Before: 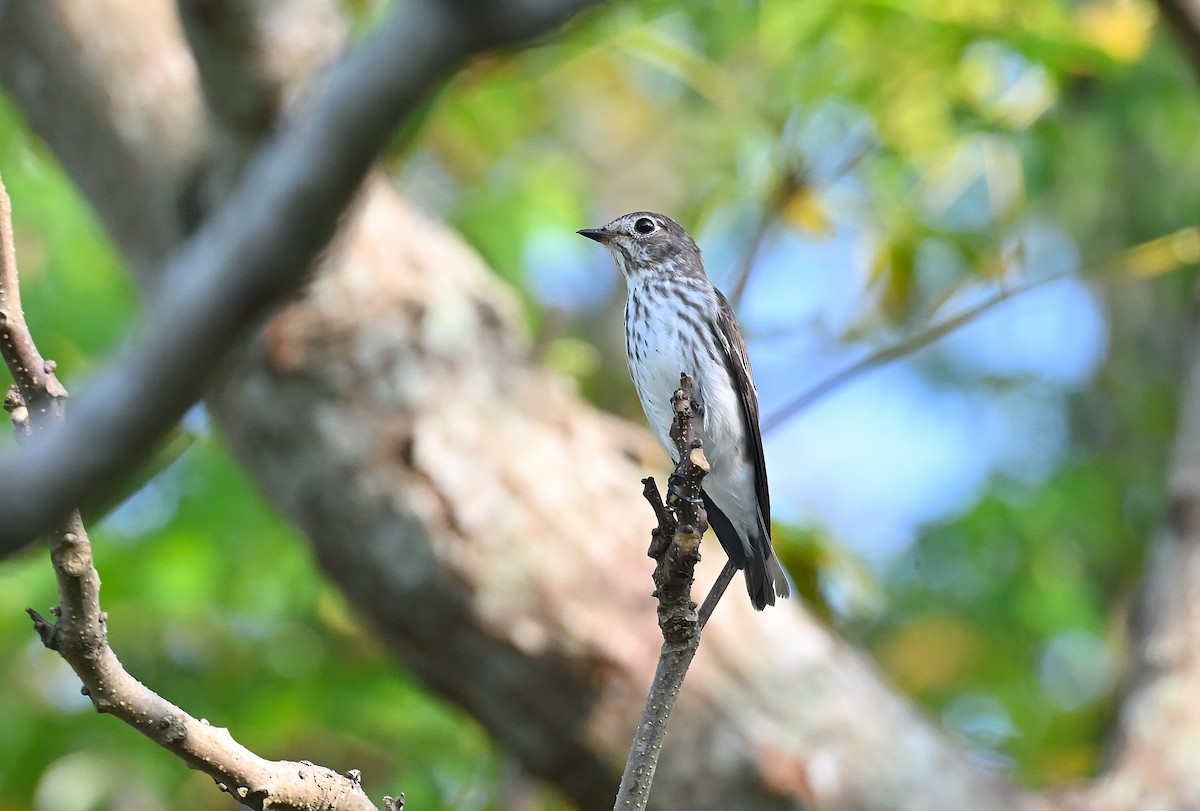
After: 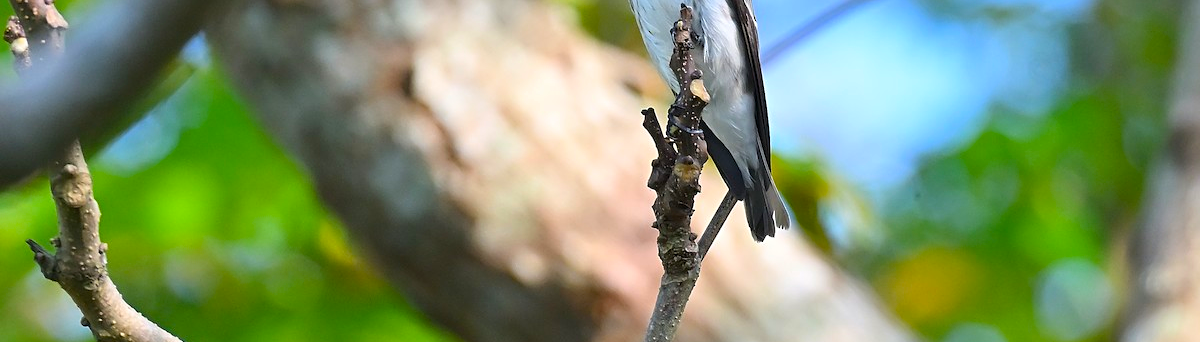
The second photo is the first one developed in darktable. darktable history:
sharpen: amount 0.2
crop: top 45.551%, bottom 12.262%
color balance rgb: perceptual saturation grading › global saturation 30%, global vibrance 20%
